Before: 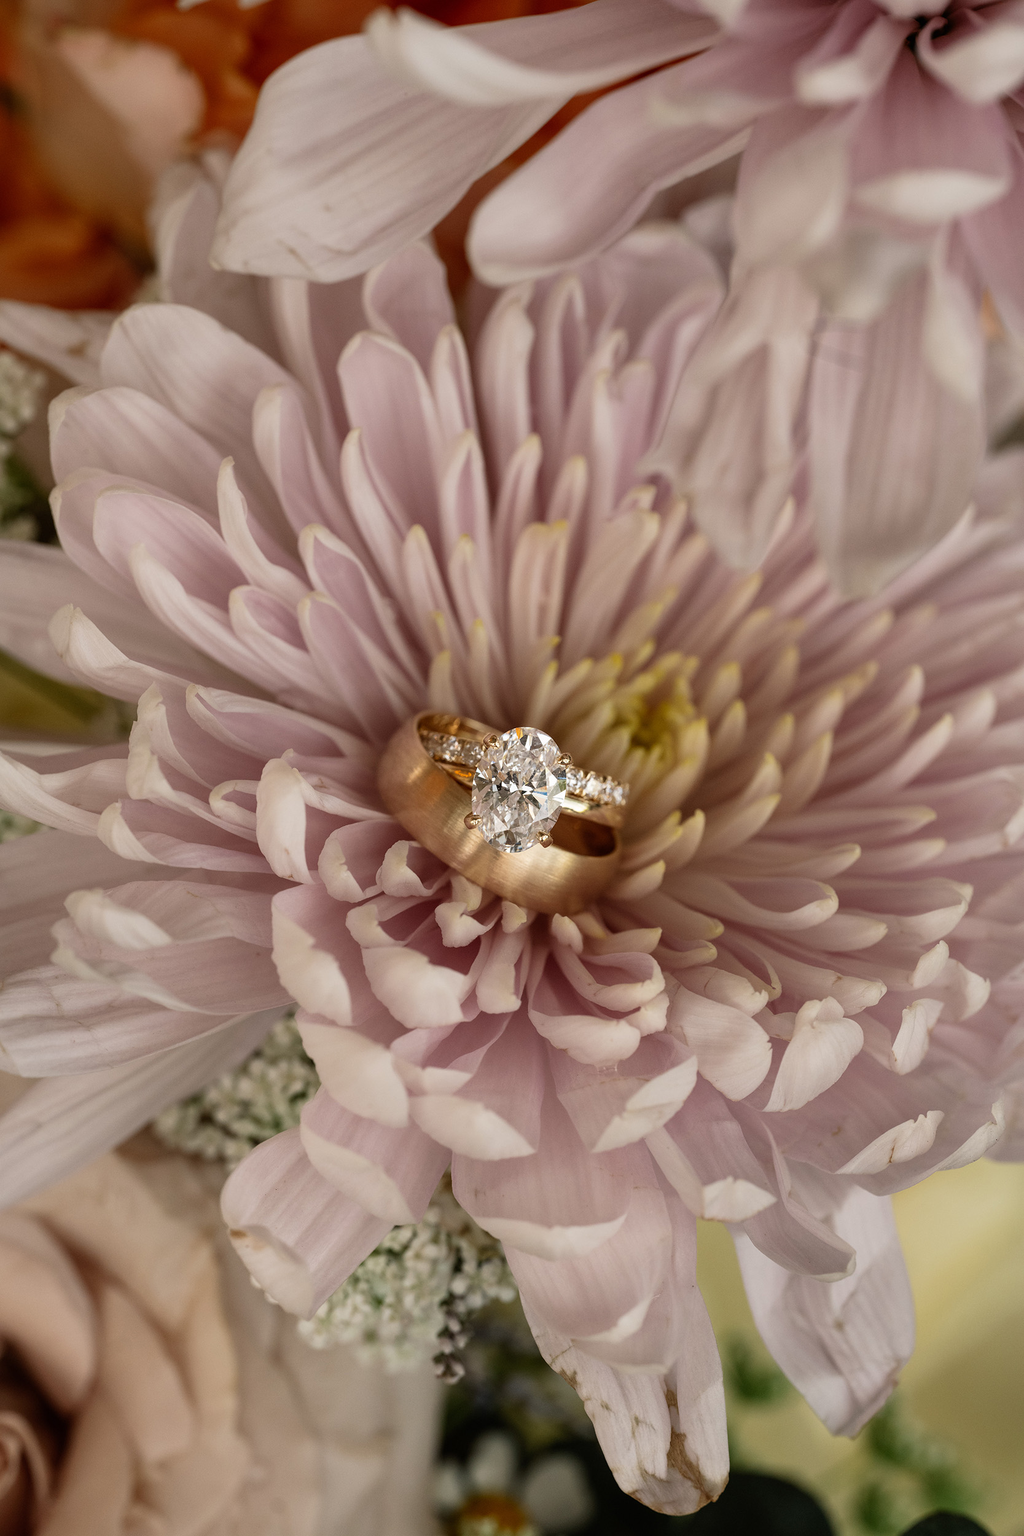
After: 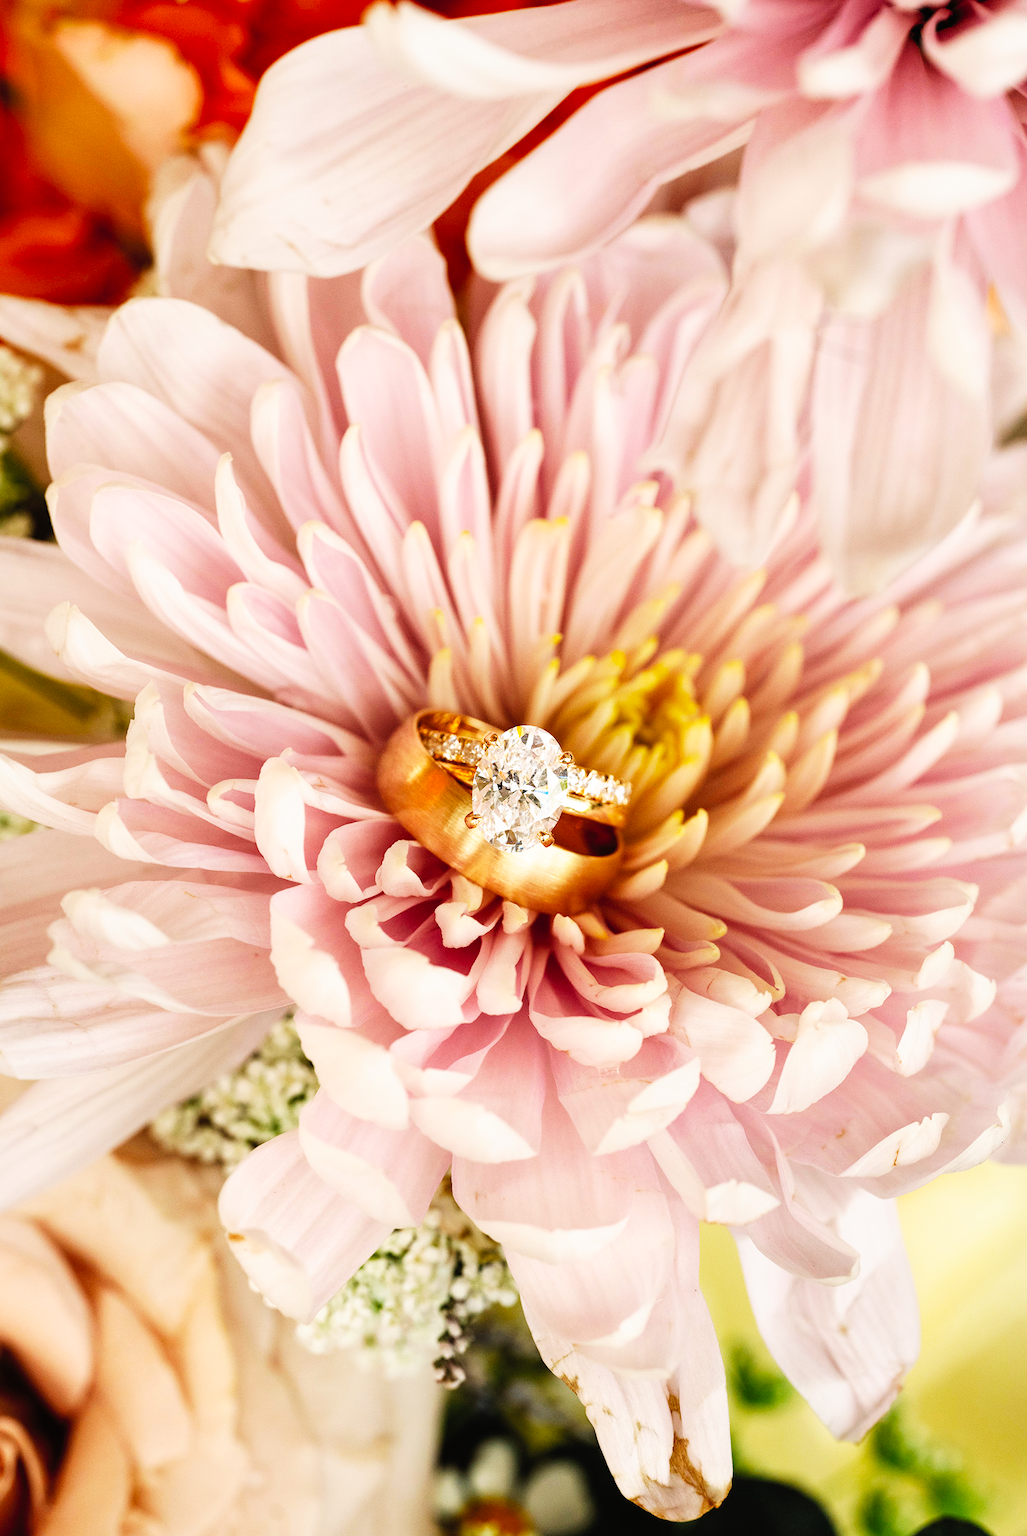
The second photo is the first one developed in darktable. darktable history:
contrast brightness saturation: brightness 0.087, saturation 0.191
color balance rgb: perceptual saturation grading › global saturation 6.046%, global vibrance 10.63%, saturation formula JzAzBz (2021)
crop: left 0.457%, top 0.564%, right 0.153%, bottom 0.381%
base curve: curves: ch0 [(0, 0) (0.007, 0.004) (0.027, 0.03) (0.046, 0.07) (0.207, 0.54) (0.442, 0.872) (0.673, 0.972) (1, 1)], preserve colors none
